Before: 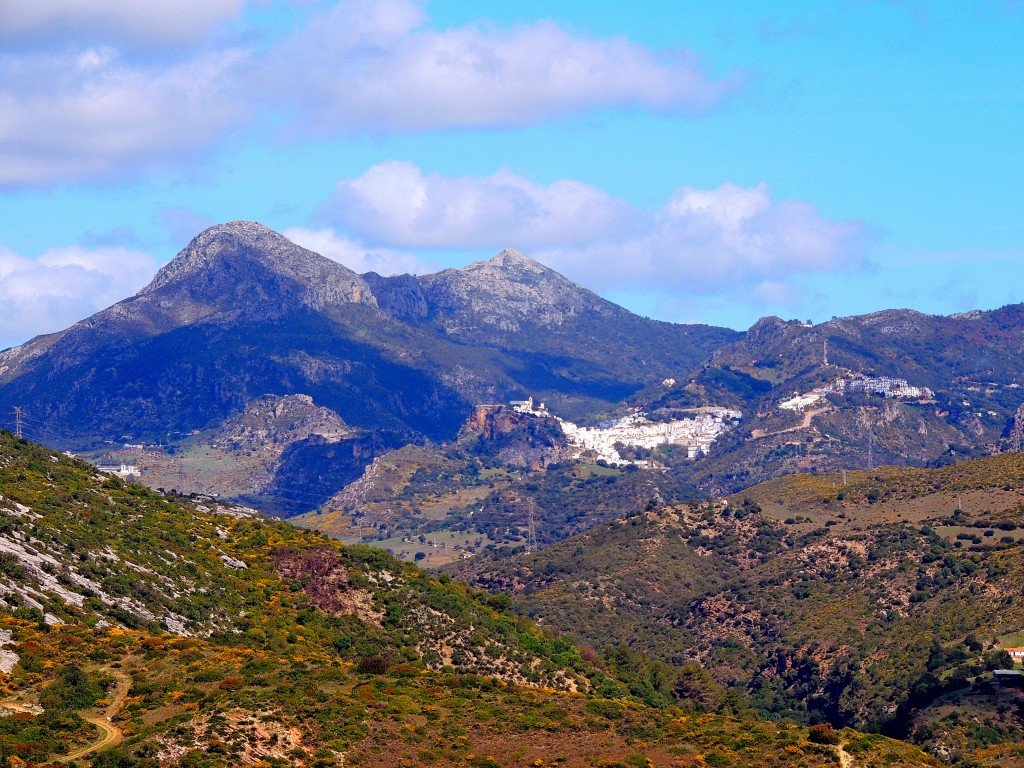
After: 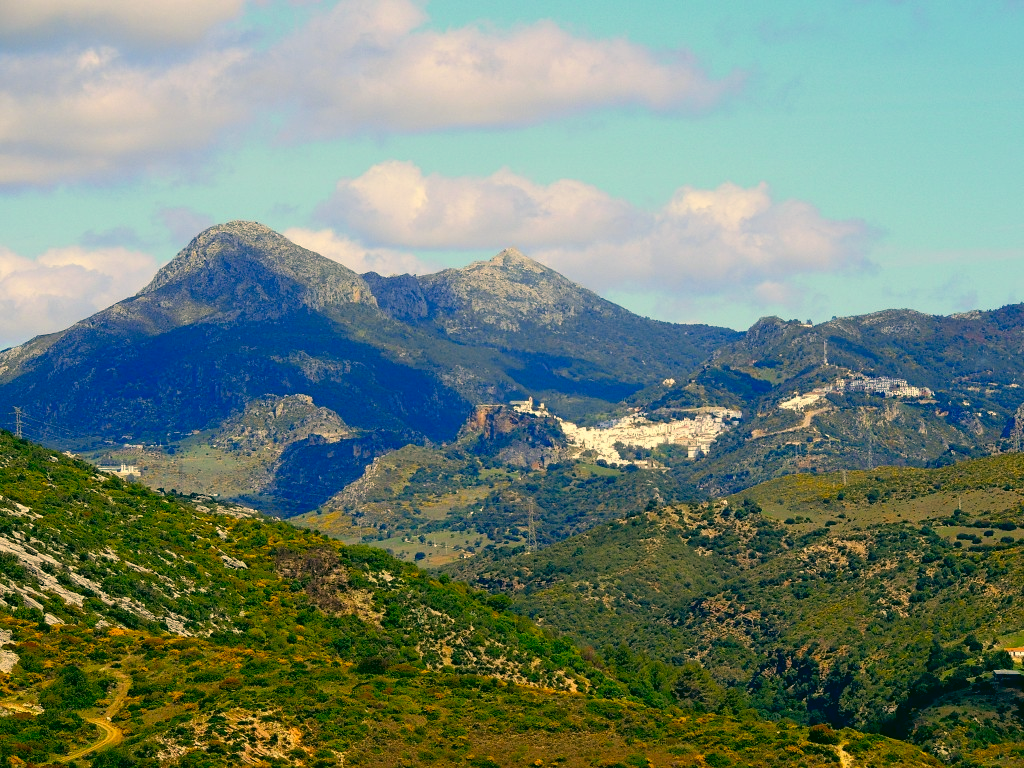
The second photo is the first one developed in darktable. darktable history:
color correction: highlights a* 5.65, highlights b* 32.9, shadows a* -25.64, shadows b* 3.8
